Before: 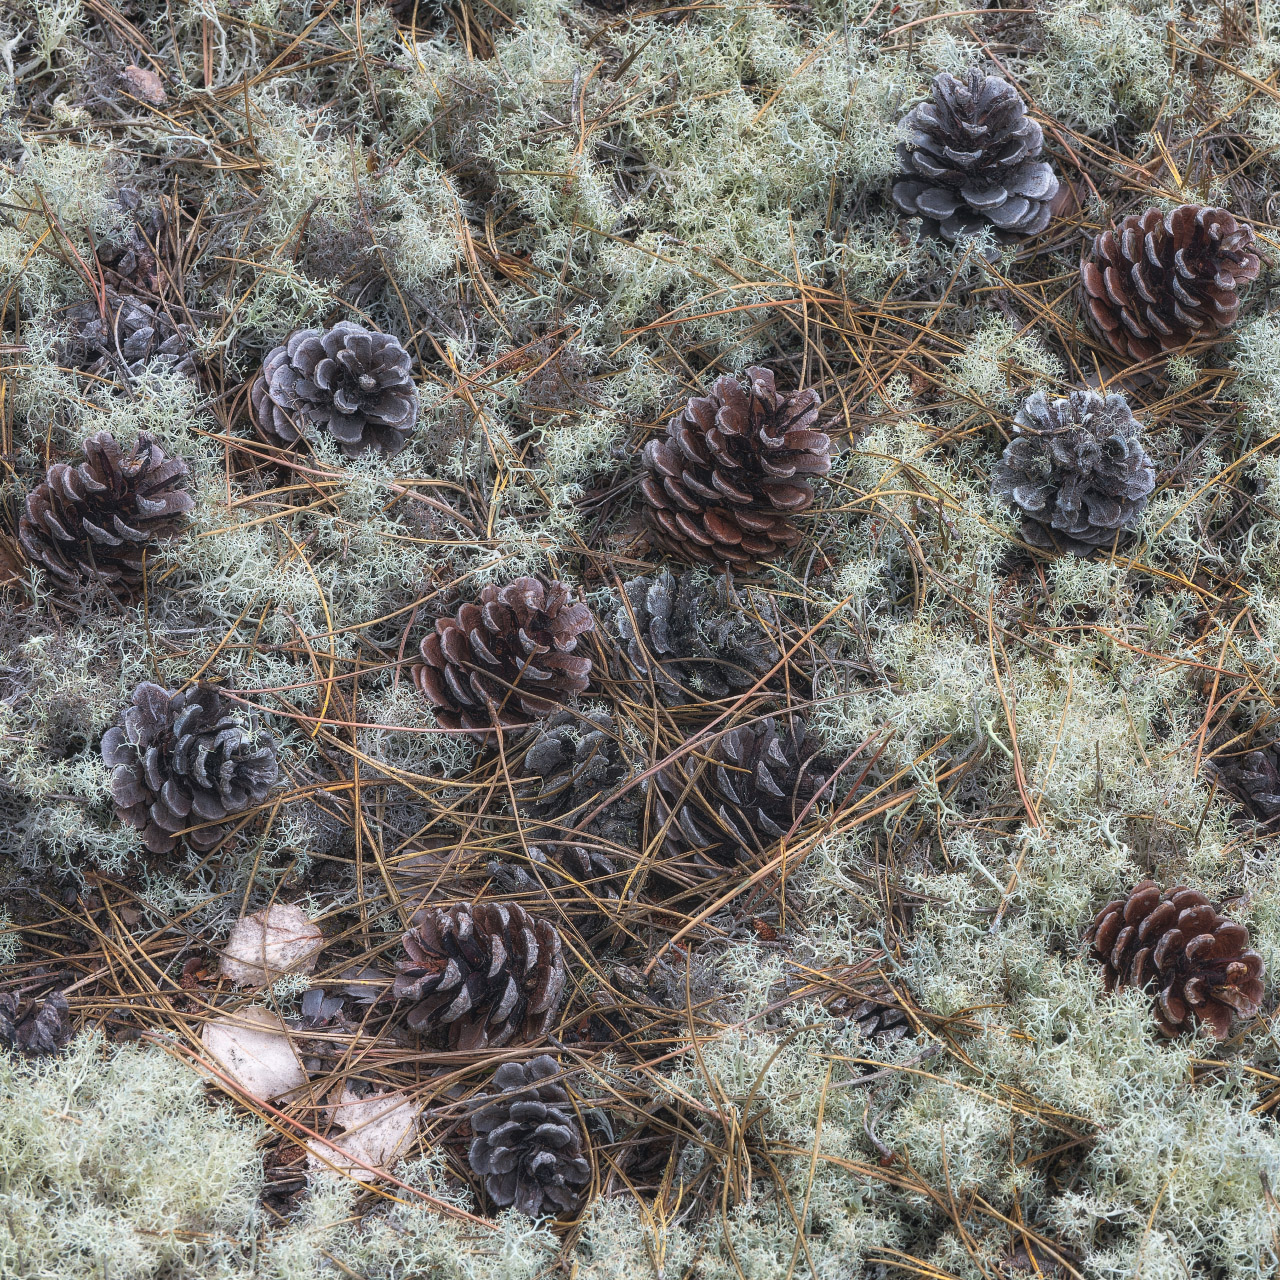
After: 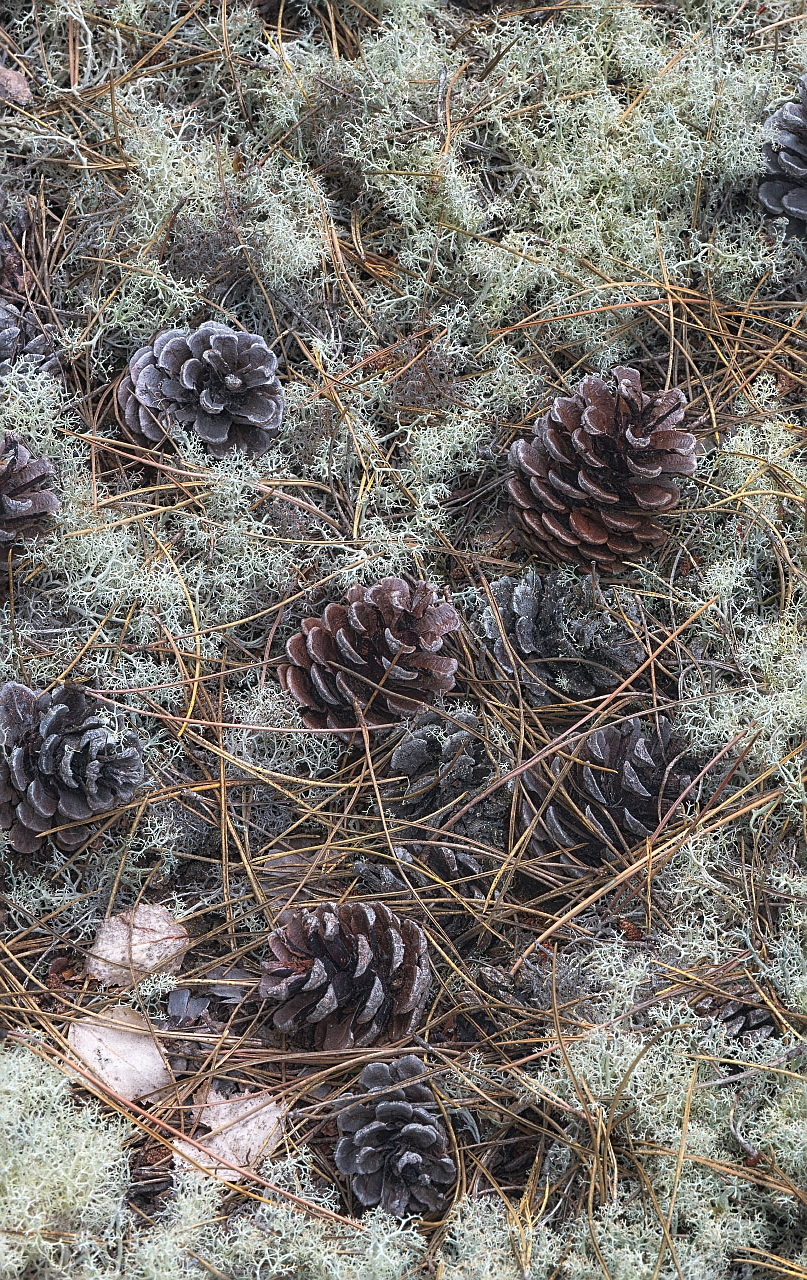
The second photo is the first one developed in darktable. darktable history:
crop: left 10.516%, right 26.422%
sharpen: amount 0.591
